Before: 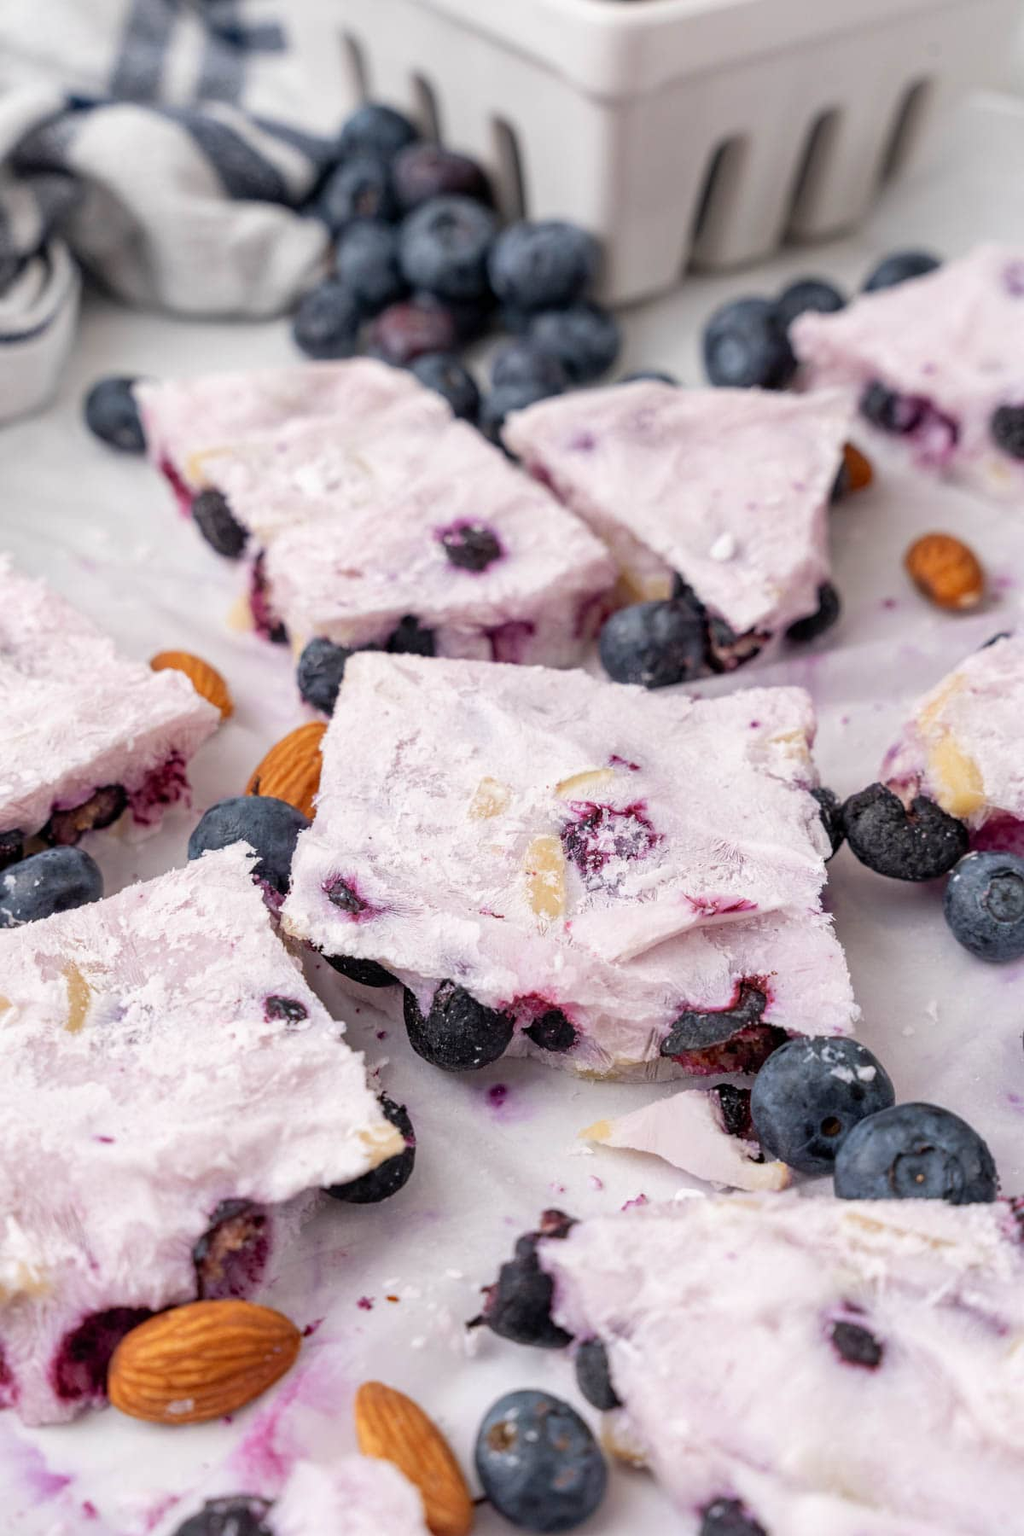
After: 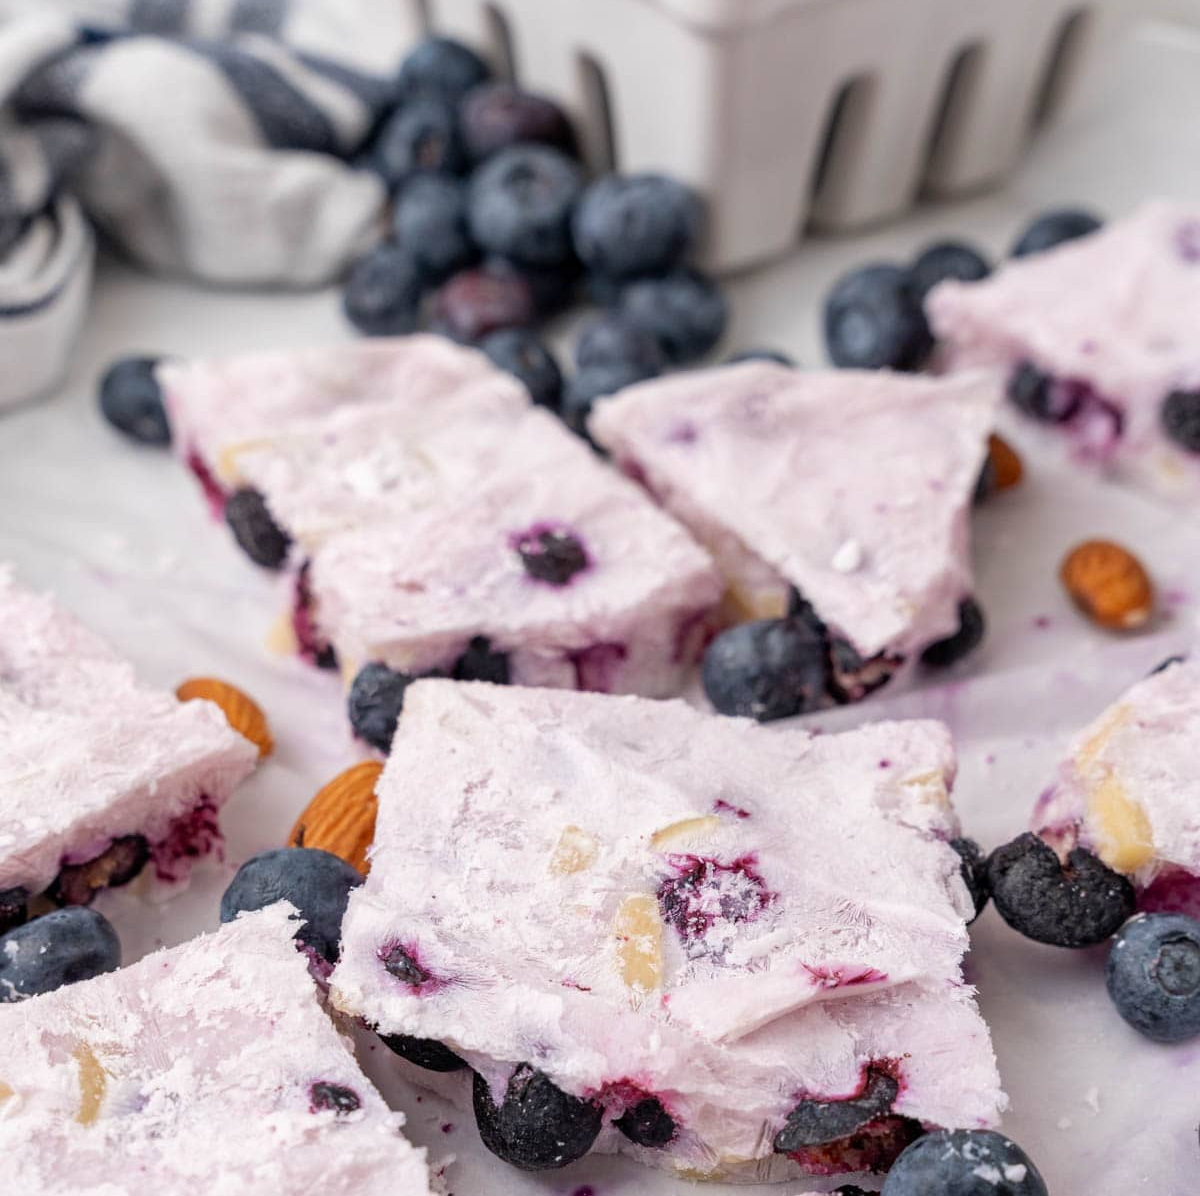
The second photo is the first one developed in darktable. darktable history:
crop and rotate: top 4.753%, bottom 28.761%
